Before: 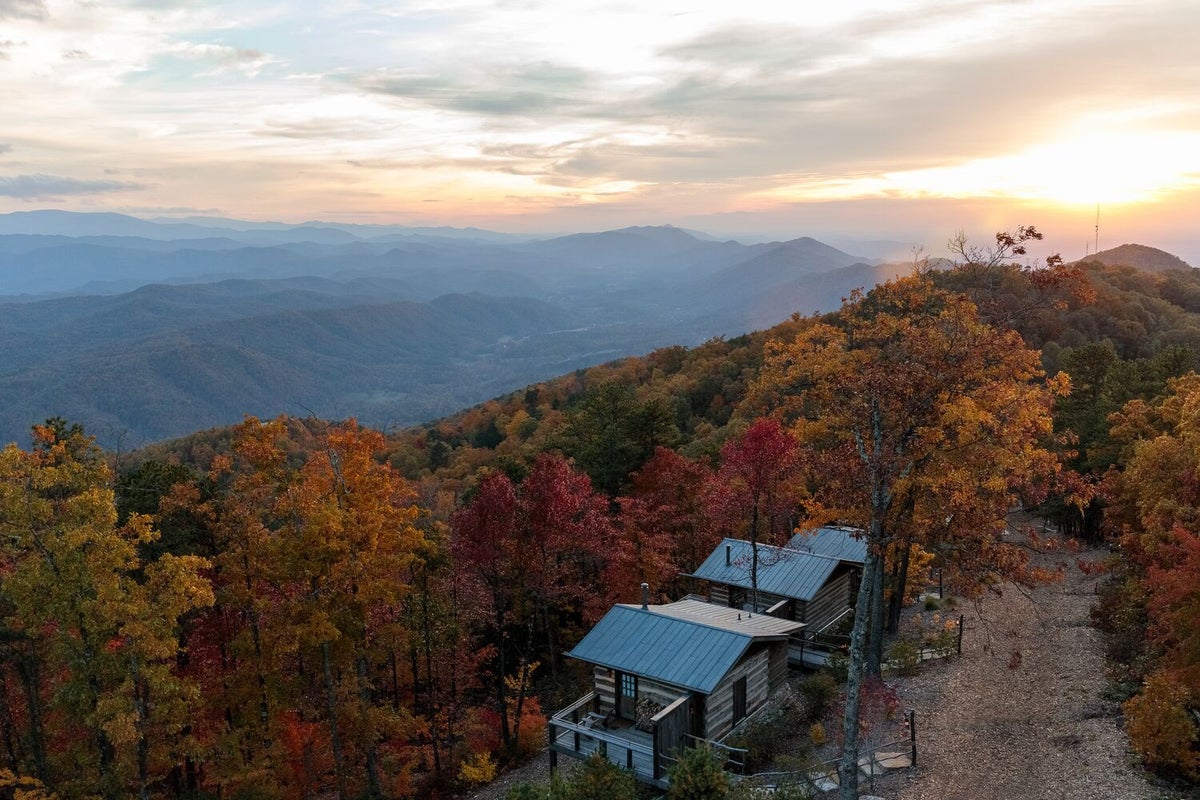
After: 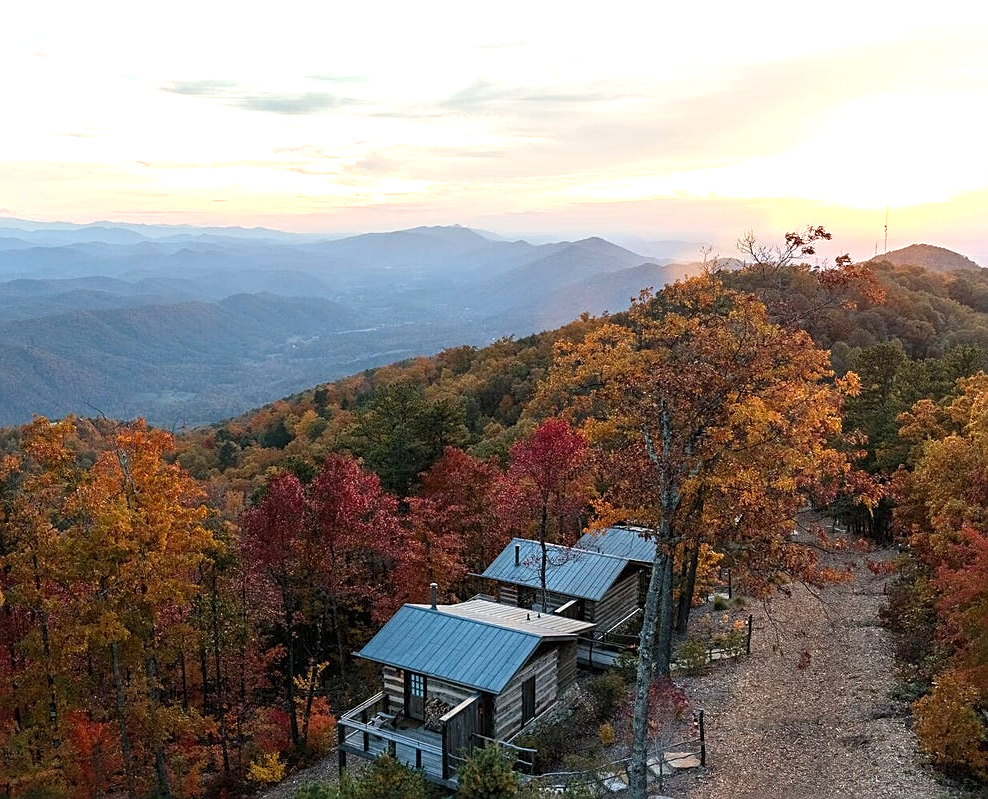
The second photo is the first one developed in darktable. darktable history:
exposure: black level correction 0, exposure 0.7 EV, compensate highlight preservation false
crop: left 17.665%, bottom 0.038%
tone equalizer: on, module defaults
sharpen: on, module defaults
